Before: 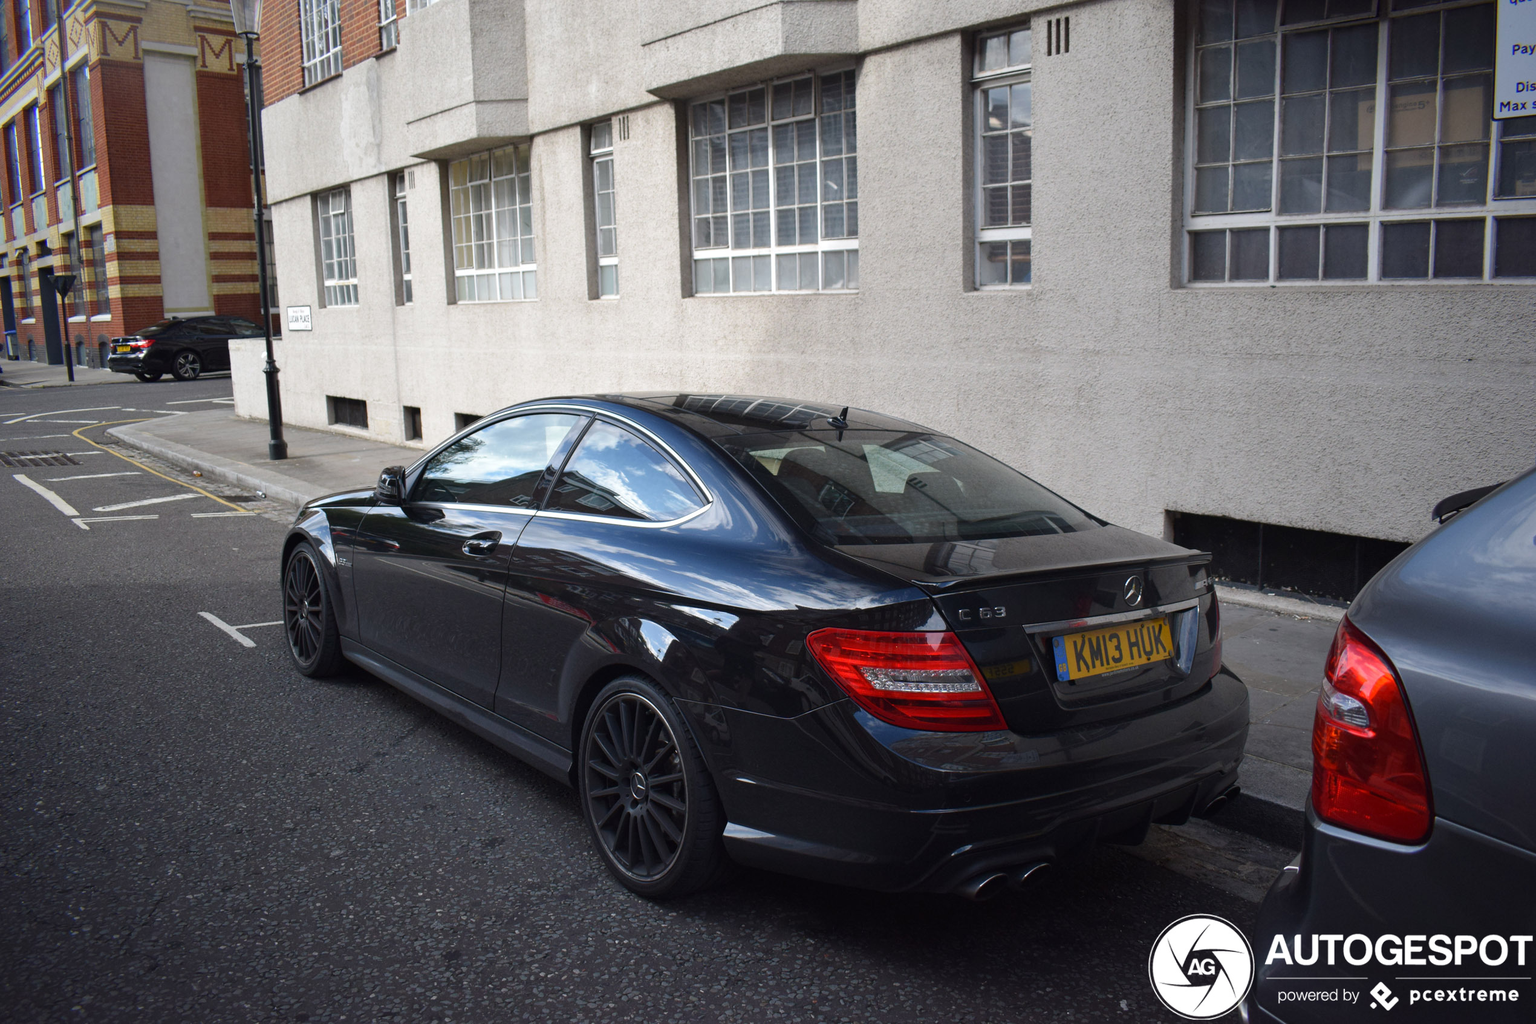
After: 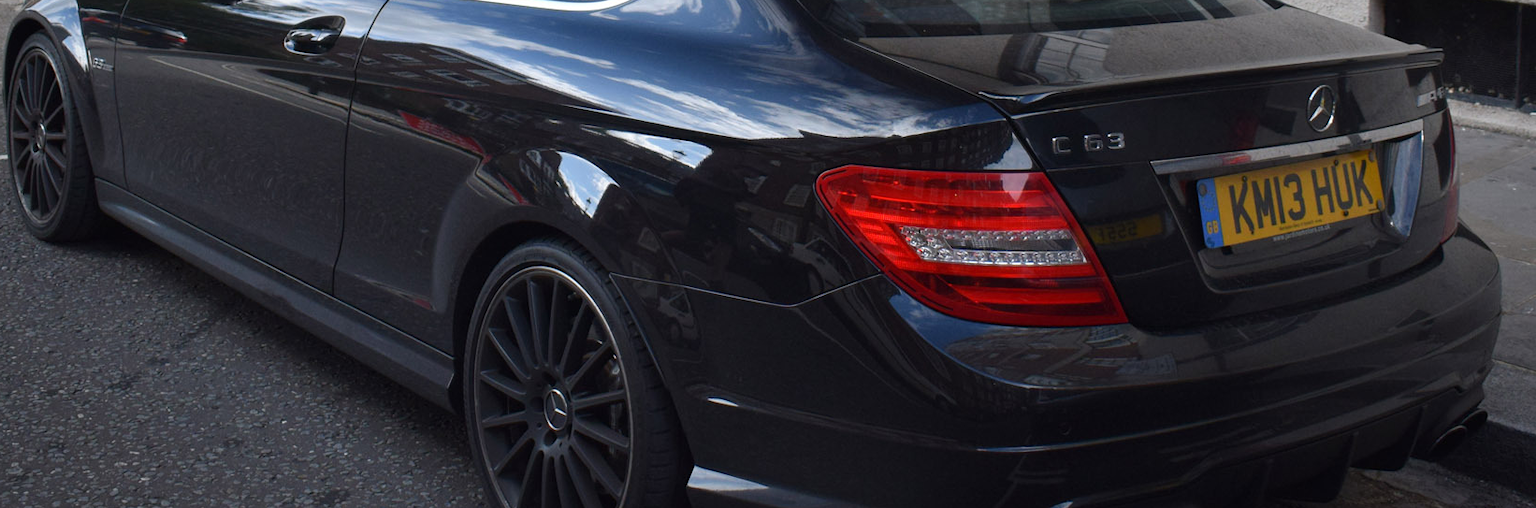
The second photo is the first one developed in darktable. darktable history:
crop: left 18.163%, top 50.885%, right 17.183%, bottom 16.939%
